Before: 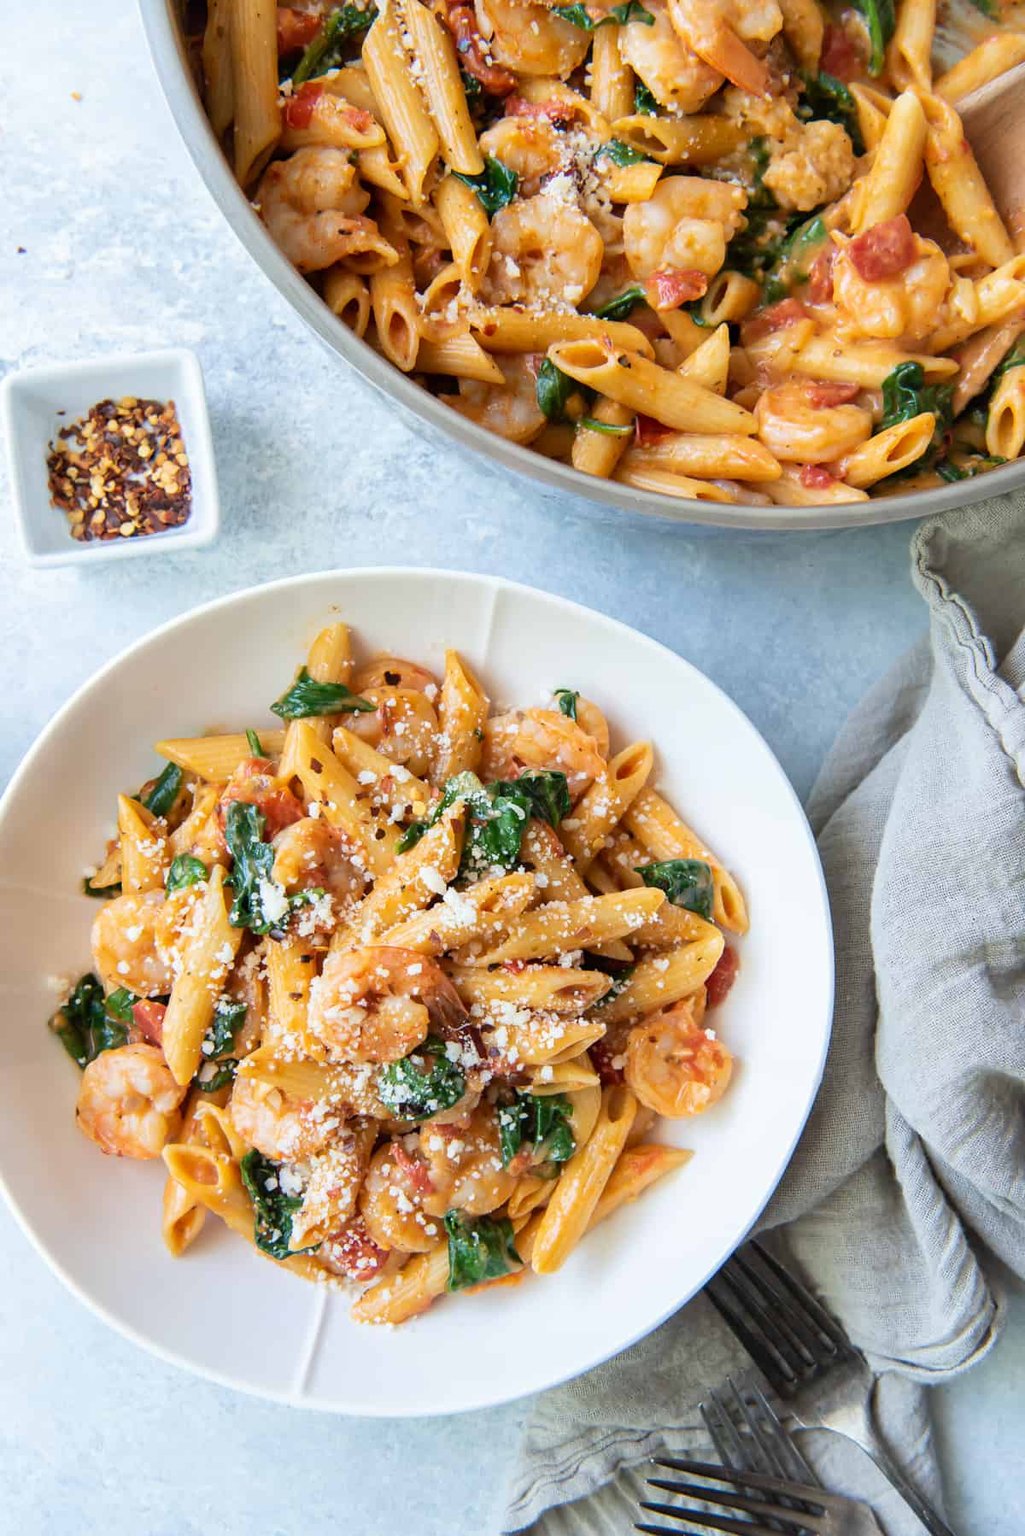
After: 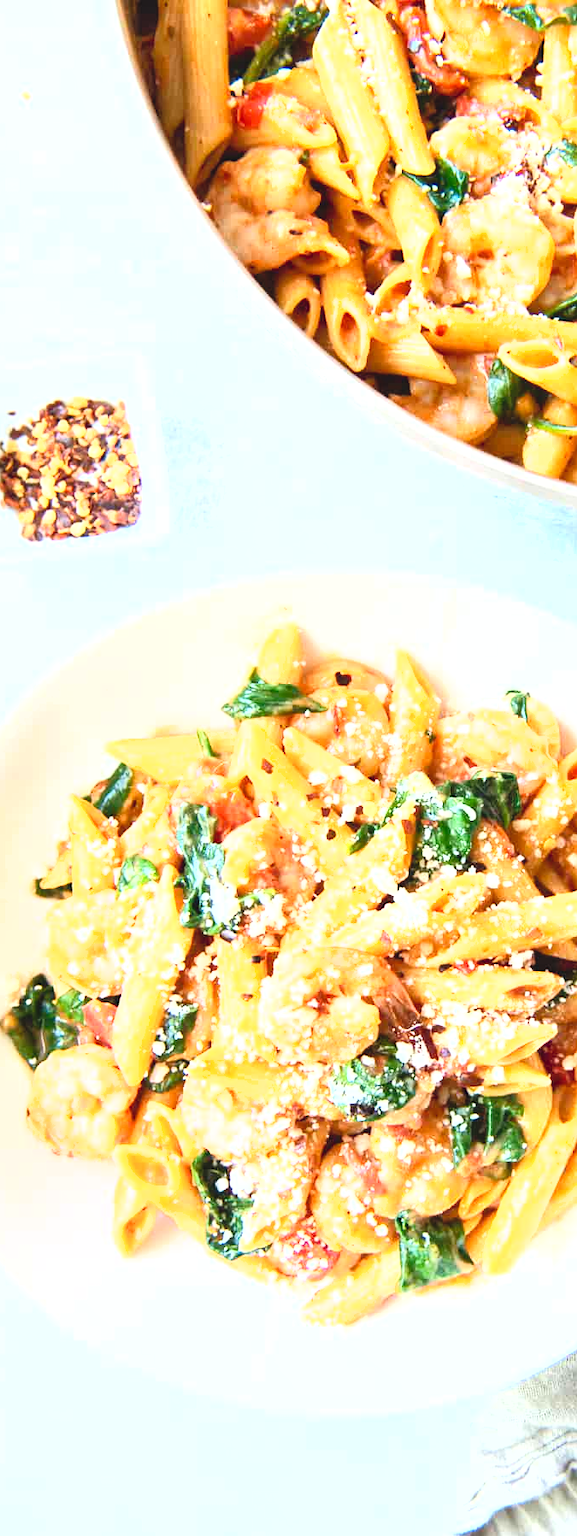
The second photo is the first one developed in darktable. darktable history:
shadows and highlights: shadows 1.34, highlights 39.65
contrast brightness saturation: contrast -0.099, brightness 0.042, saturation 0.077
crop: left 4.893%, right 38.755%
local contrast: highlights 106%, shadows 99%, detail 119%, midtone range 0.2
levels: levels [0, 0.352, 0.703]
